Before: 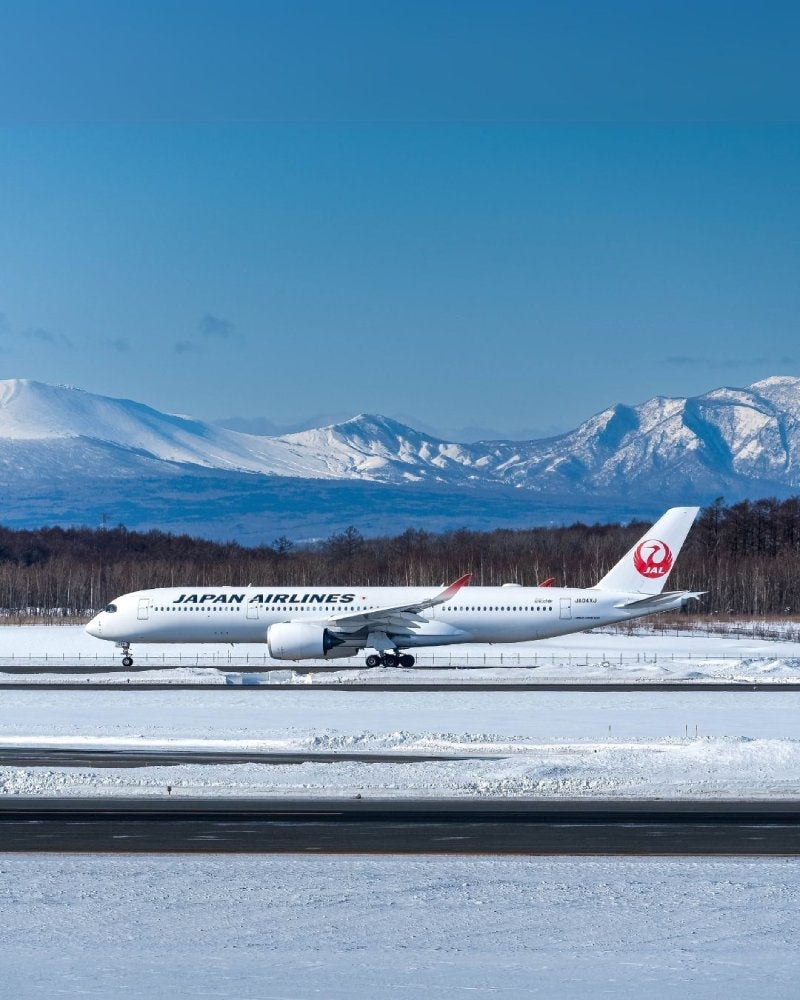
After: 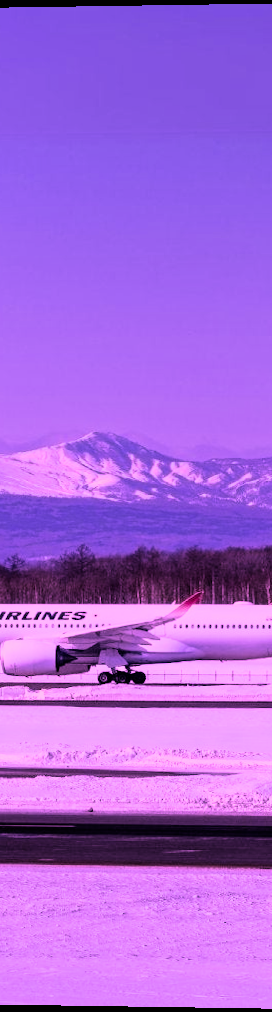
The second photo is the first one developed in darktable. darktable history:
rotate and perspective: lens shift (vertical) 0.048, lens shift (horizontal) -0.024, automatic cropping off
color calibration: illuminant custom, x 0.261, y 0.521, temperature 7054.11 K
crop: left 33.36%, right 33.36%
filmic rgb: black relative exposure -16 EV, white relative exposure 6.29 EV, hardness 5.1, contrast 1.35
